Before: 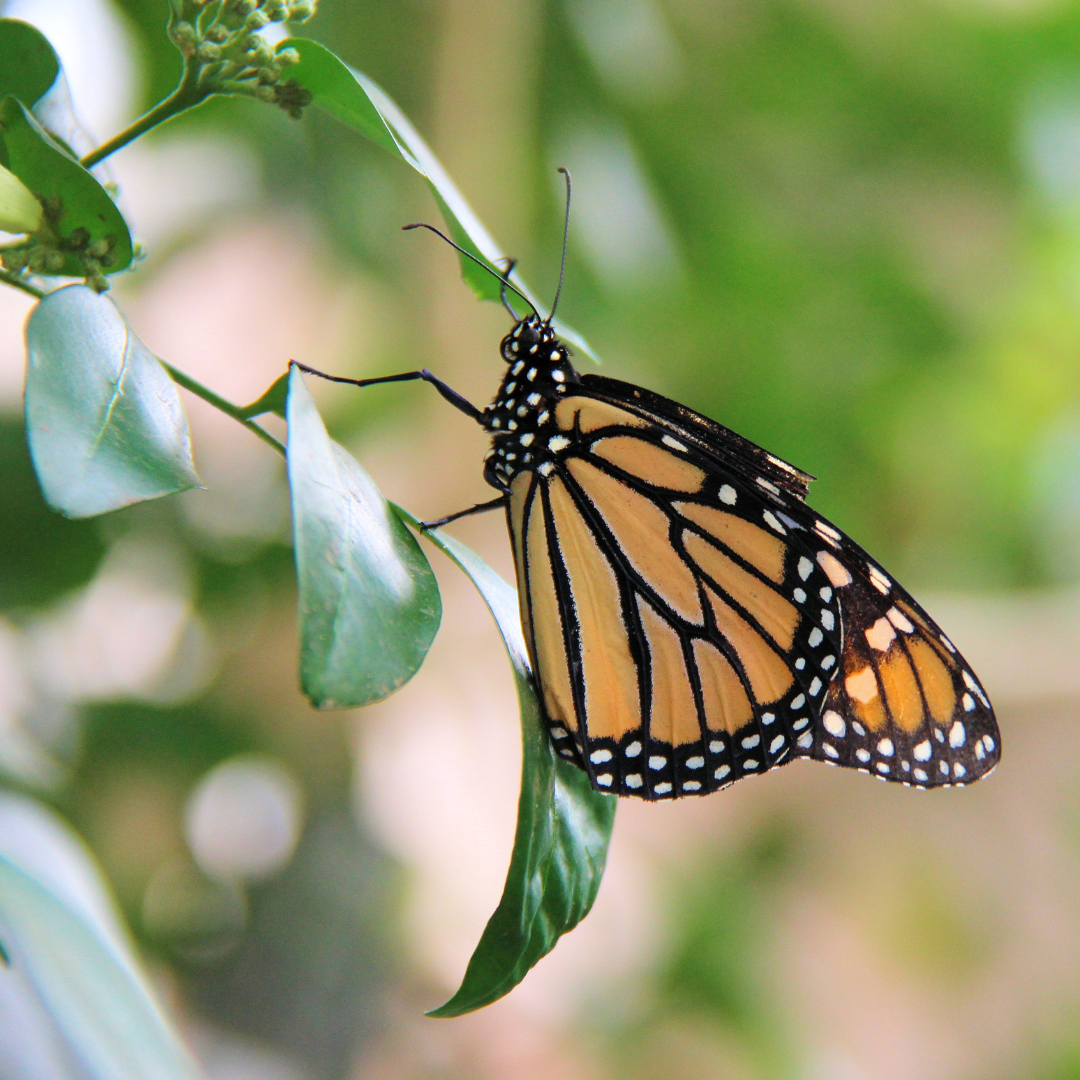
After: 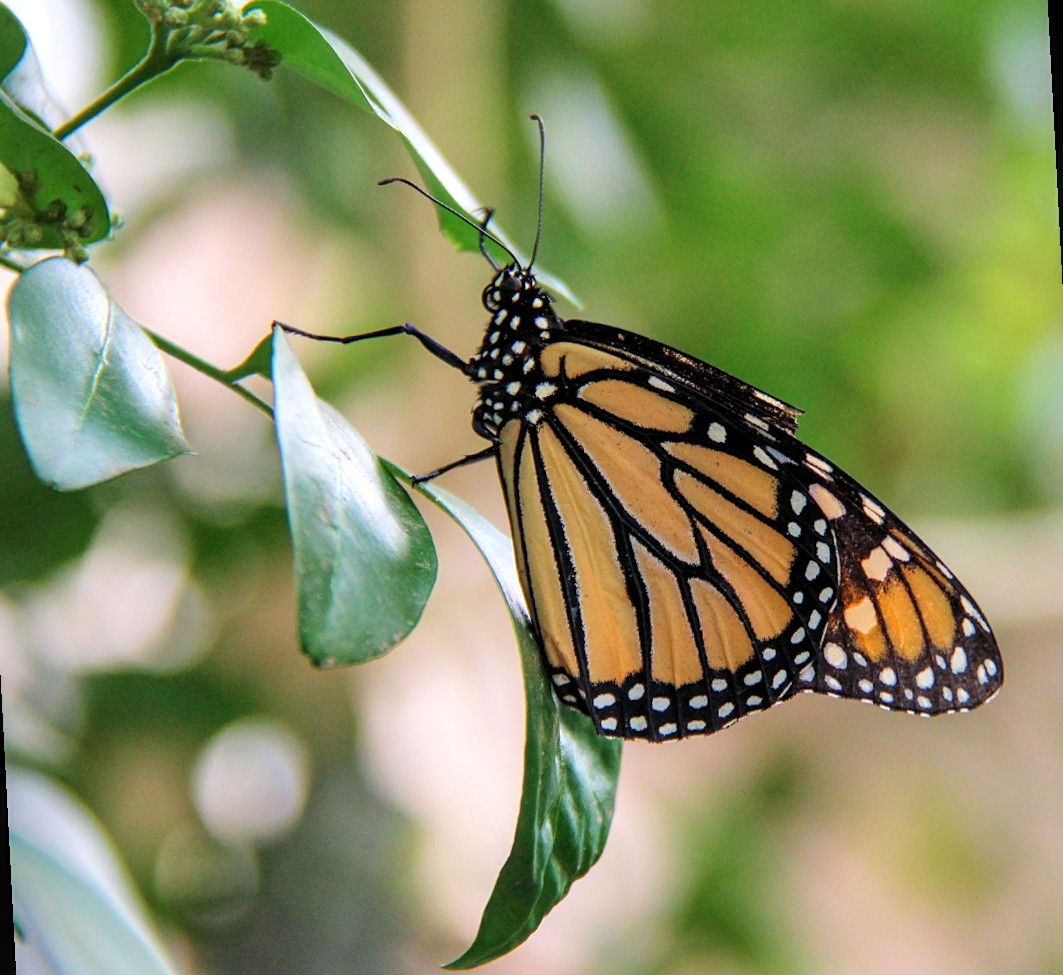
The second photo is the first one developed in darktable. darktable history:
sharpen: amount 0.2
local contrast: highlights 35%, detail 135%
rotate and perspective: rotation -3°, crop left 0.031, crop right 0.968, crop top 0.07, crop bottom 0.93
